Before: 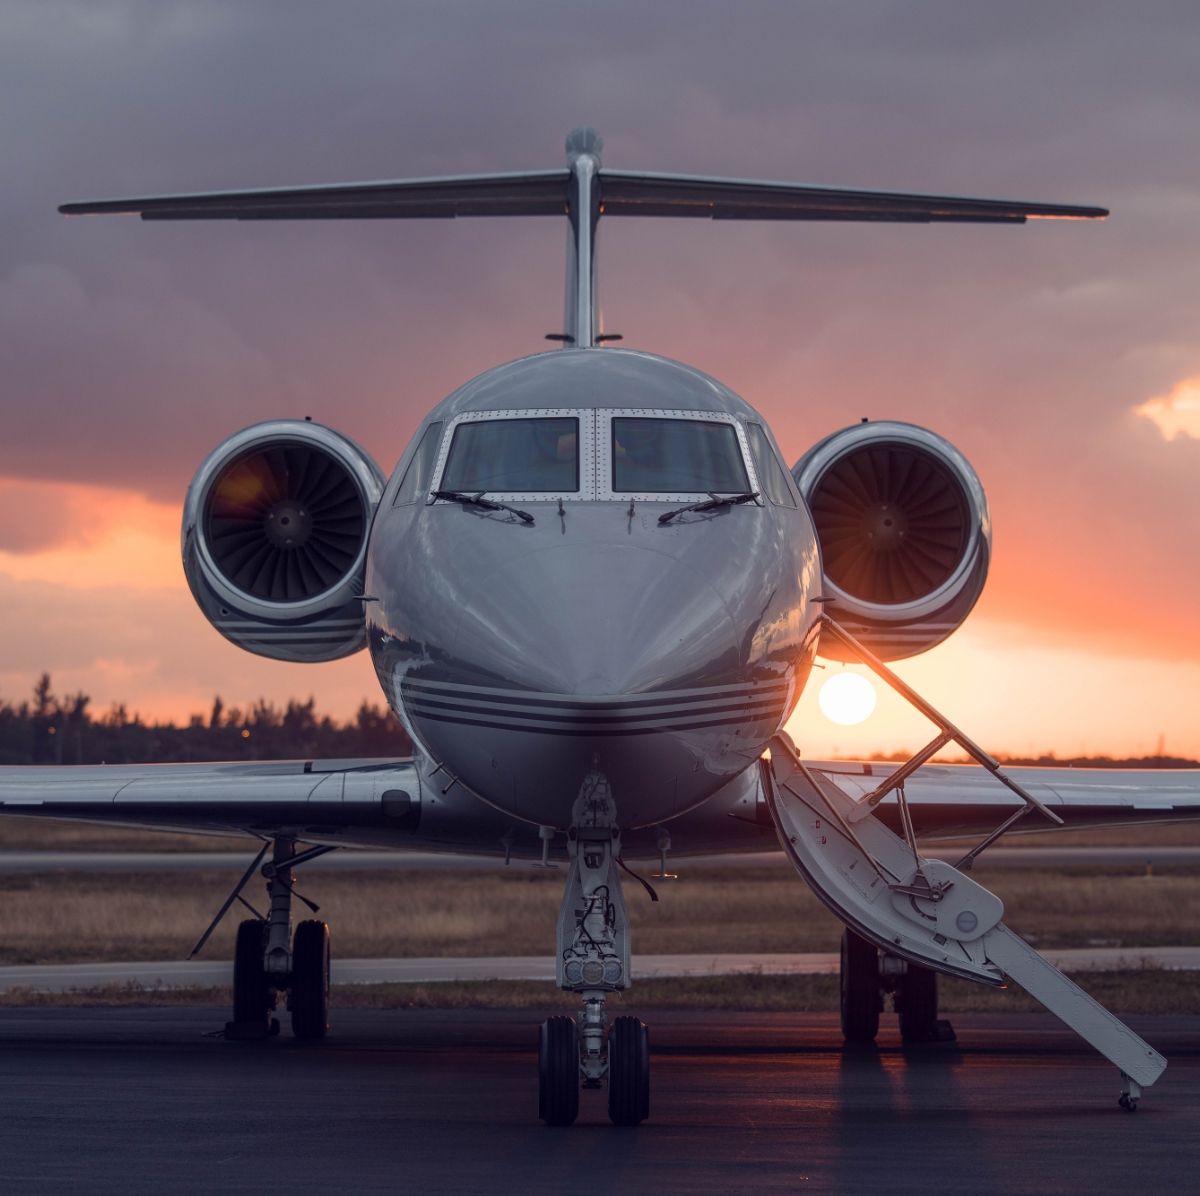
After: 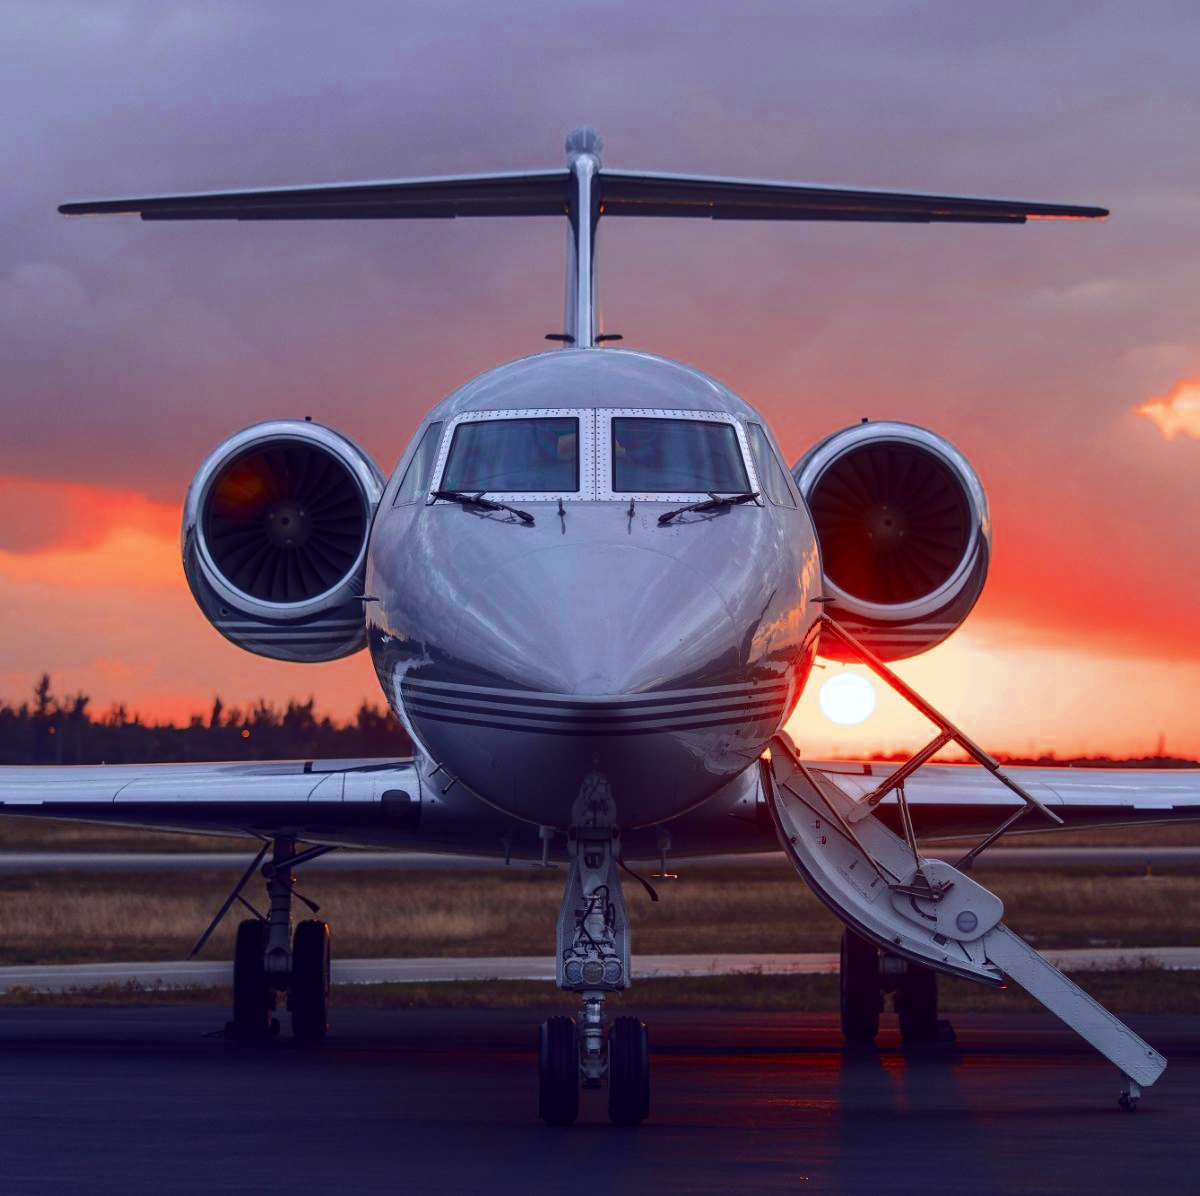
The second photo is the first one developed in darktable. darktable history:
shadows and highlights: shadows -20, white point adjustment -2, highlights -35
tone curve: curves: ch0 [(0, 0) (0.234, 0.191) (0.48, 0.534) (0.608, 0.667) (0.725, 0.809) (0.864, 0.922) (1, 1)]; ch1 [(0, 0) (0.453, 0.43) (0.5, 0.5) (0.615, 0.649) (1, 1)]; ch2 [(0, 0) (0.5, 0.5) (0.586, 0.617) (1, 1)], color space Lab, independent channels, preserve colors none
white balance: red 0.974, blue 1.044
color zones: curves: ch0 [(0, 0.363) (0.128, 0.373) (0.25, 0.5) (0.402, 0.407) (0.521, 0.525) (0.63, 0.559) (0.729, 0.662) (0.867, 0.471)]; ch1 [(0, 0.515) (0.136, 0.618) (0.25, 0.5) (0.378, 0) (0.516, 0) (0.622, 0.593) (0.737, 0.819) (0.87, 0.593)]; ch2 [(0, 0.529) (0.128, 0.471) (0.282, 0.451) (0.386, 0.662) (0.516, 0.525) (0.633, 0.554) (0.75, 0.62) (0.875, 0.441)]
